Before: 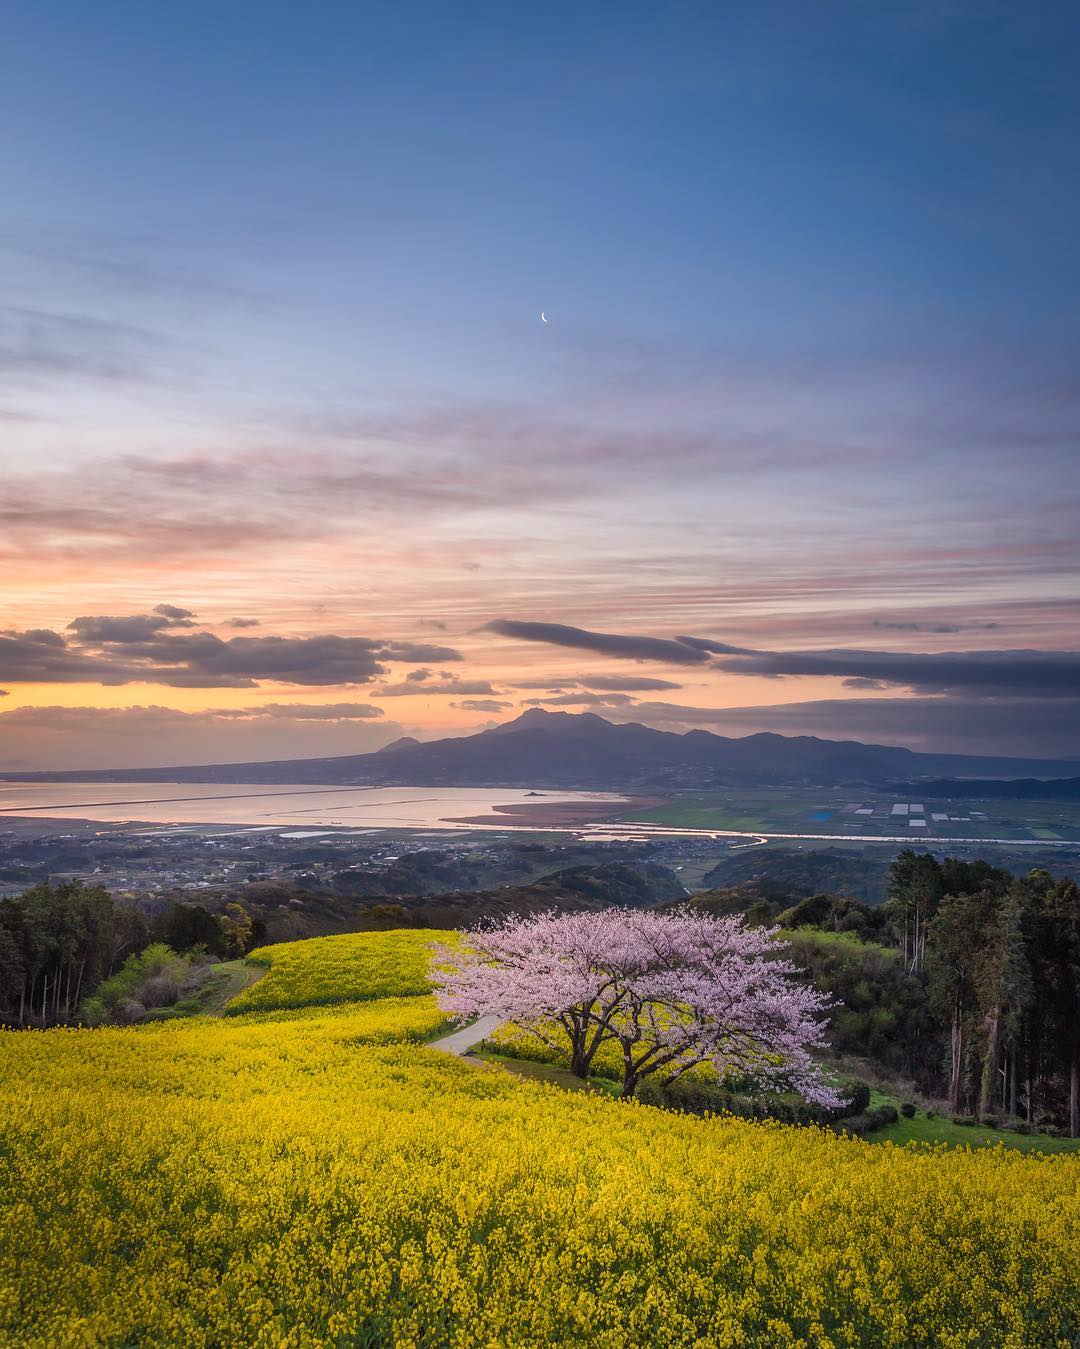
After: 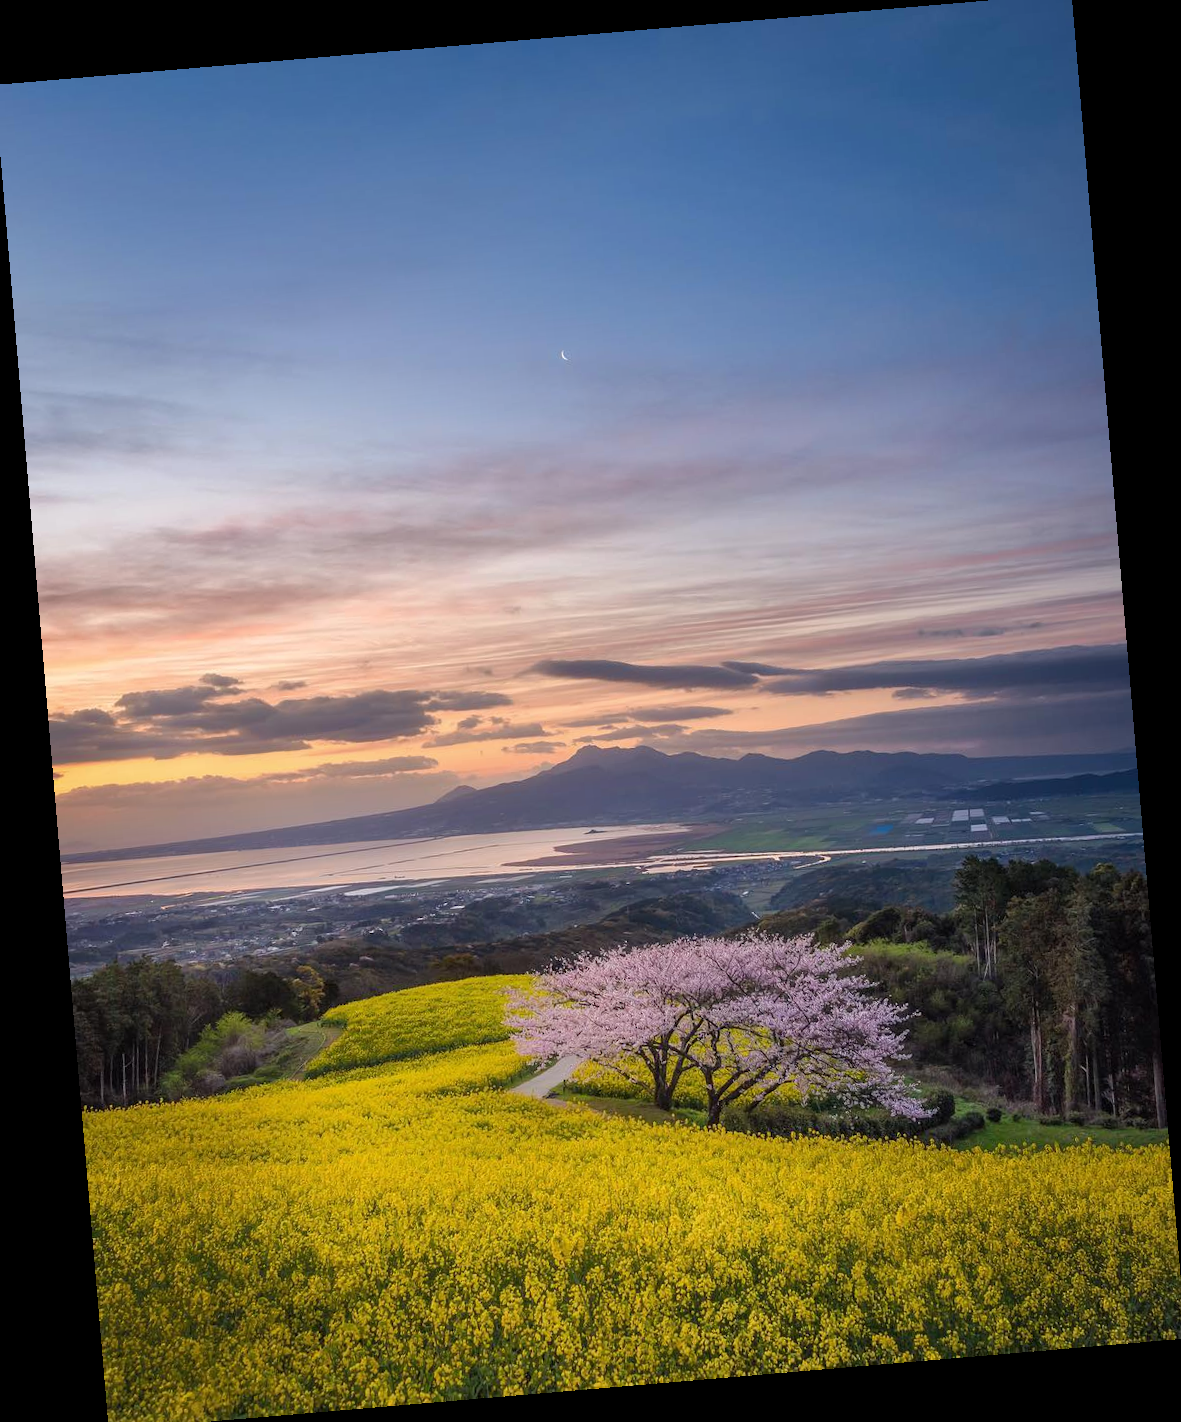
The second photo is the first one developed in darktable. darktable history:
tone equalizer: -8 EV -1.84 EV, -7 EV -1.16 EV, -6 EV -1.62 EV, smoothing diameter 25%, edges refinement/feathering 10, preserve details guided filter
rotate and perspective: rotation -4.86°, automatic cropping off
crop: left 0.434%, top 0.485%, right 0.244%, bottom 0.386%
